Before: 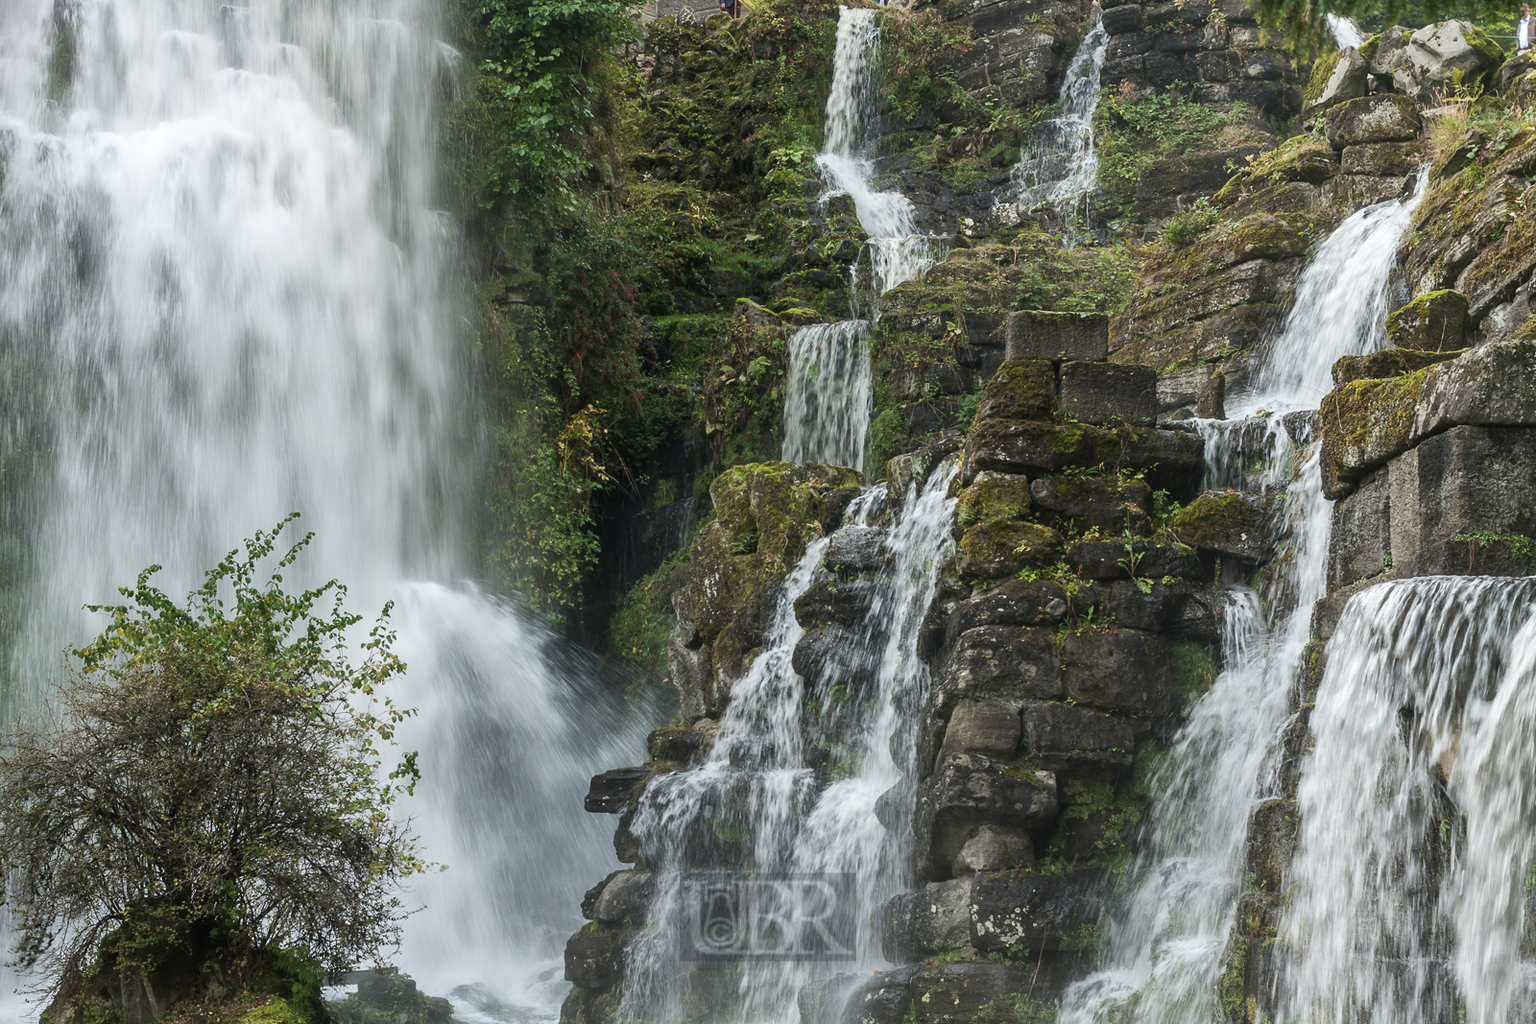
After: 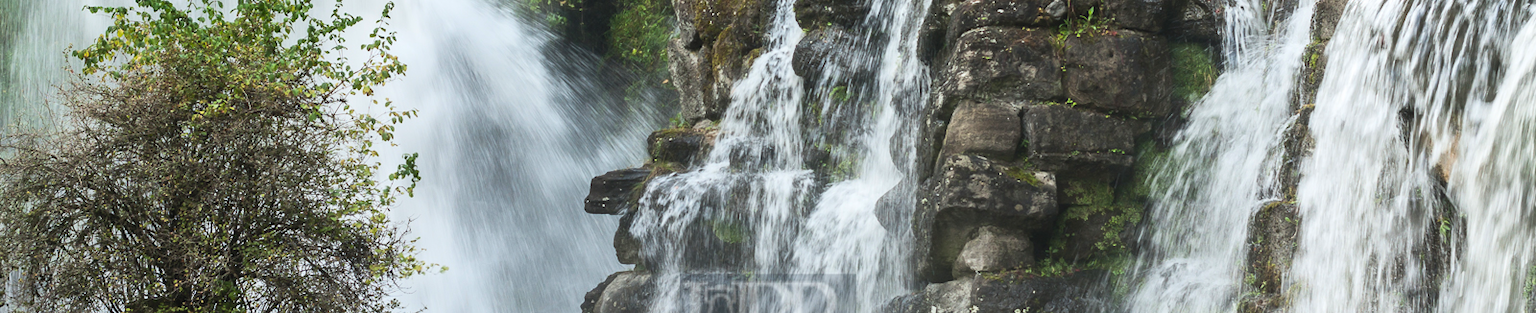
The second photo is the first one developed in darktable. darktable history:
contrast brightness saturation: contrast 0.196, brightness 0.169, saturation 0.225
crop and rotate: top 58.551%, bottom 10.799%
